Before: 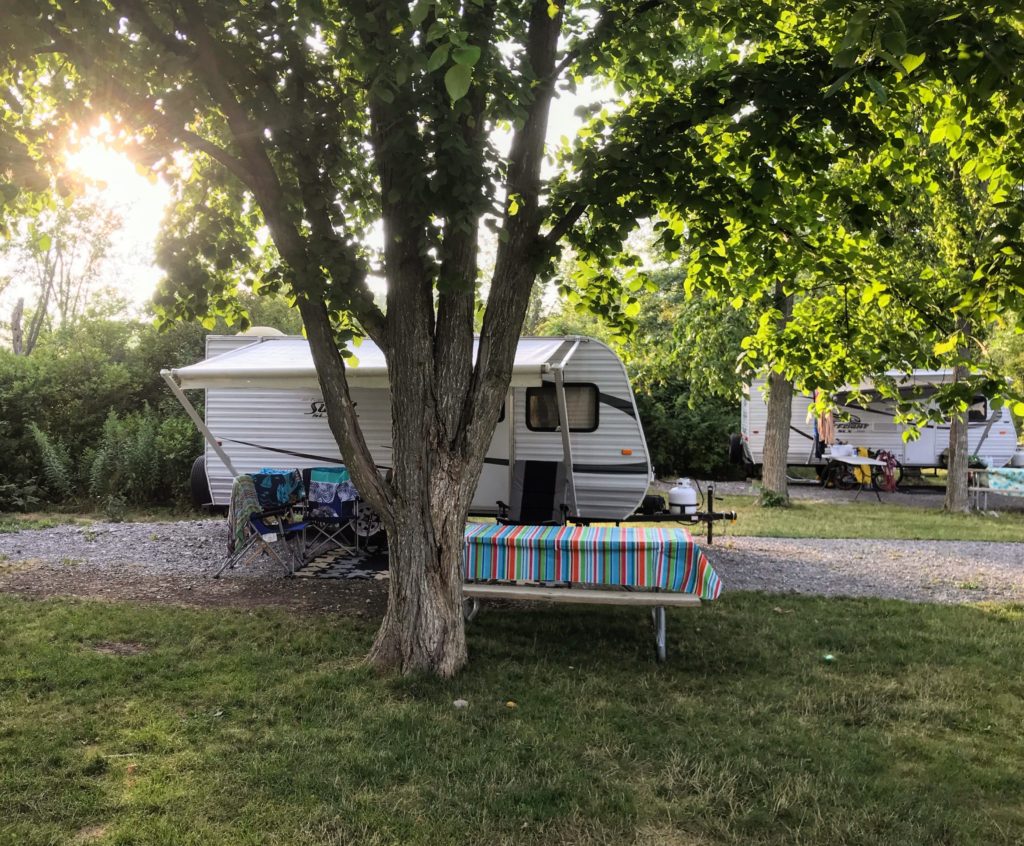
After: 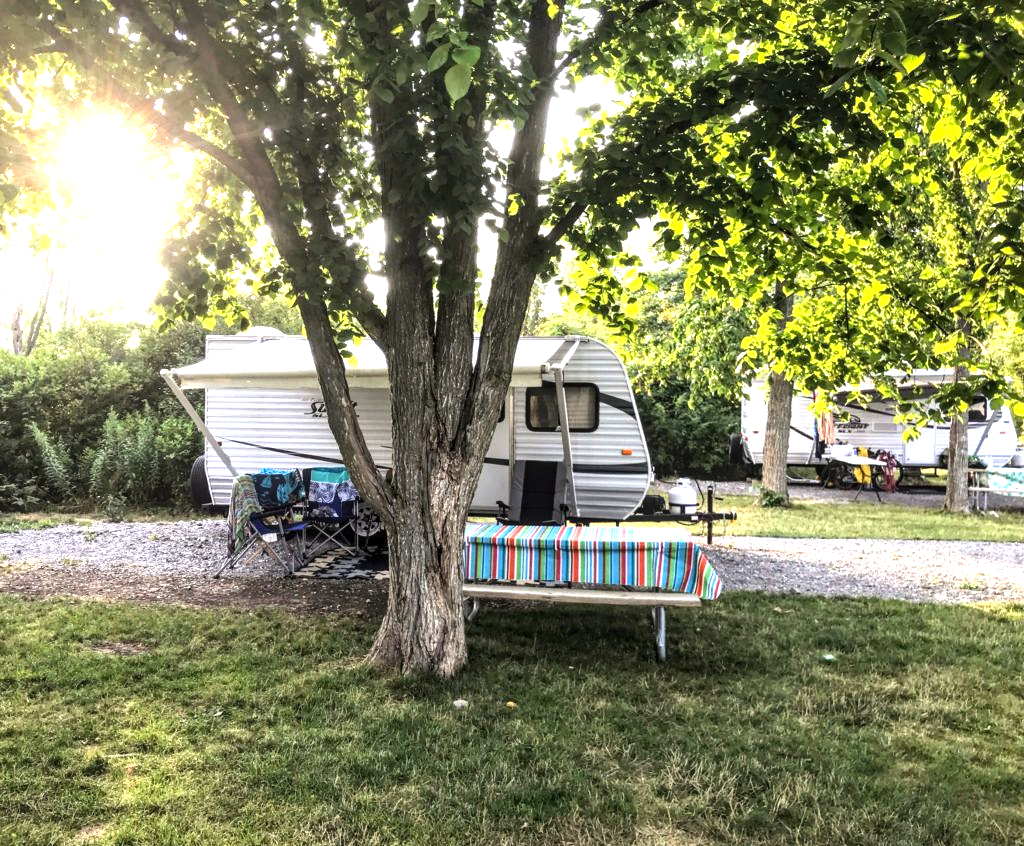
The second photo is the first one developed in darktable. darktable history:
local contrast: detail 130%
exposure: exposure 0.921 EV, compensate highlight preservation false
tone equalizer: -8 EV -0.417 EV, -7 EV -0.389 EV, -6 EV -0.333 EV, -5 EV -0.222 EV, -3 EV 0.222 EV, -2 EV 0.333 EV, -1 EV 0.389 EV, +0 EV 0.417 EV, edges refinement/feathering 500, mask exposure compensation -1.57 EV, preserve details no
